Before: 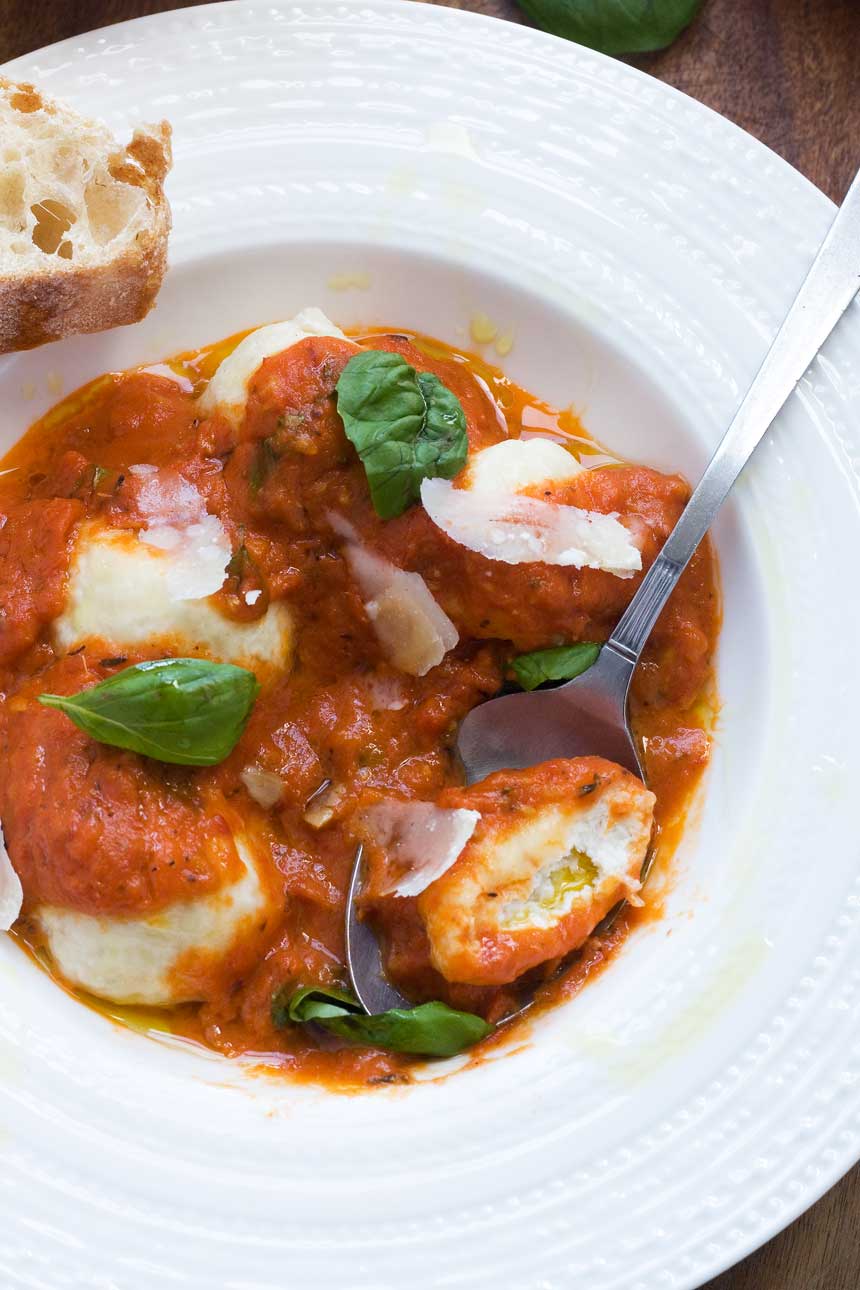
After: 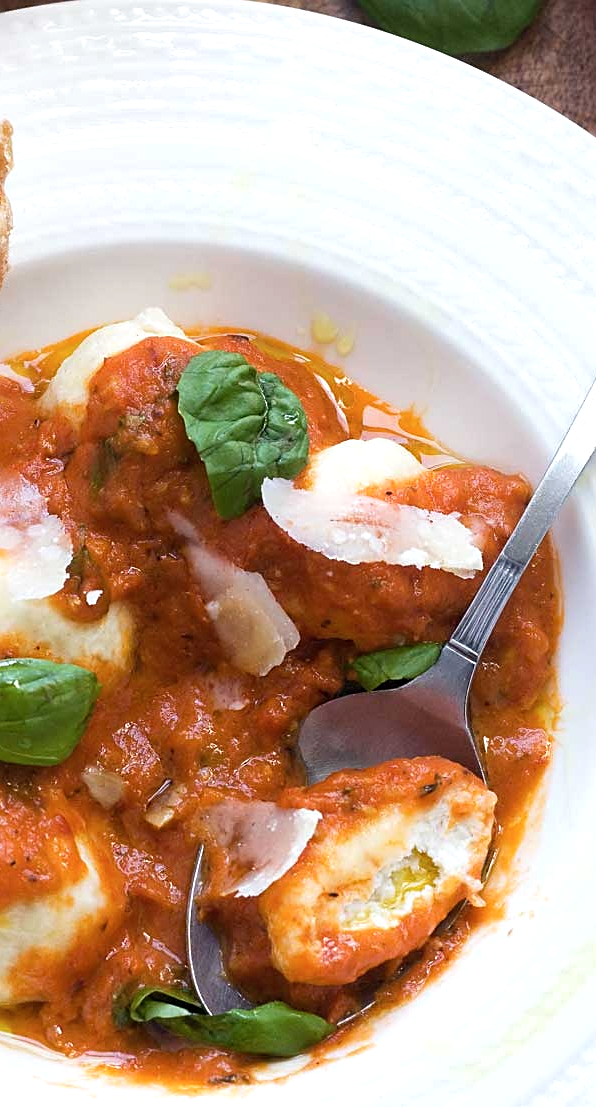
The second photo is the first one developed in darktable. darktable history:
sharpen: on, module defaults
shadows and highlights: radius 46.83, white point adjustment 6.47, compress 79.79%, soften with gaussian
crop: left 18.593%, right 12.056%, bottom 14.148%
